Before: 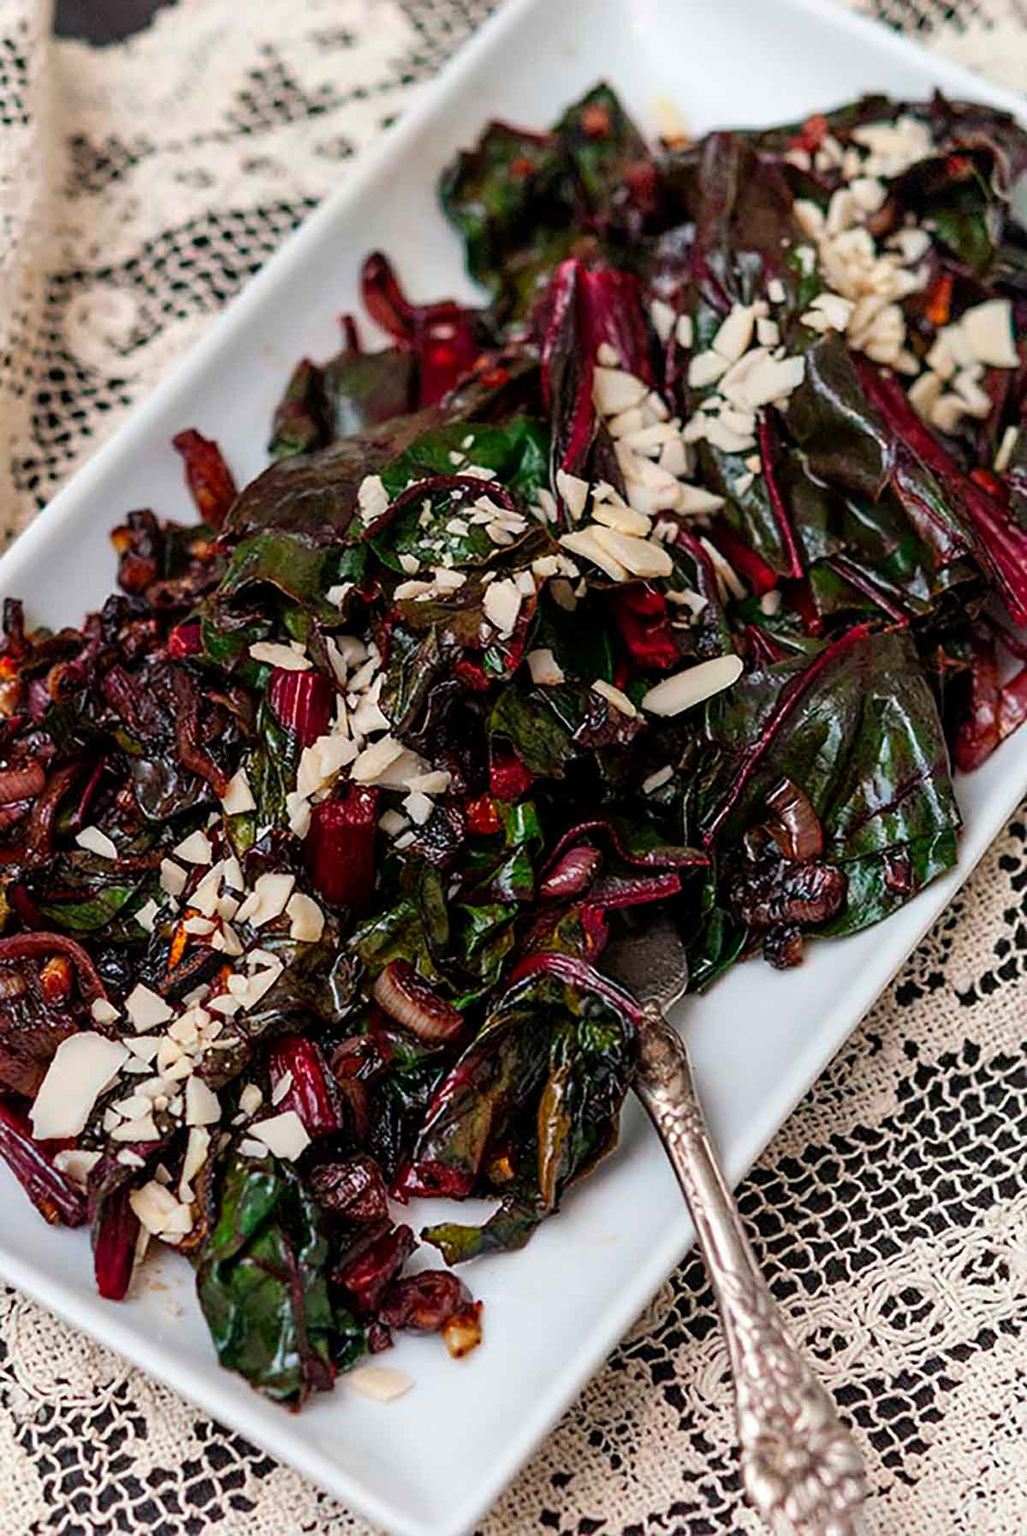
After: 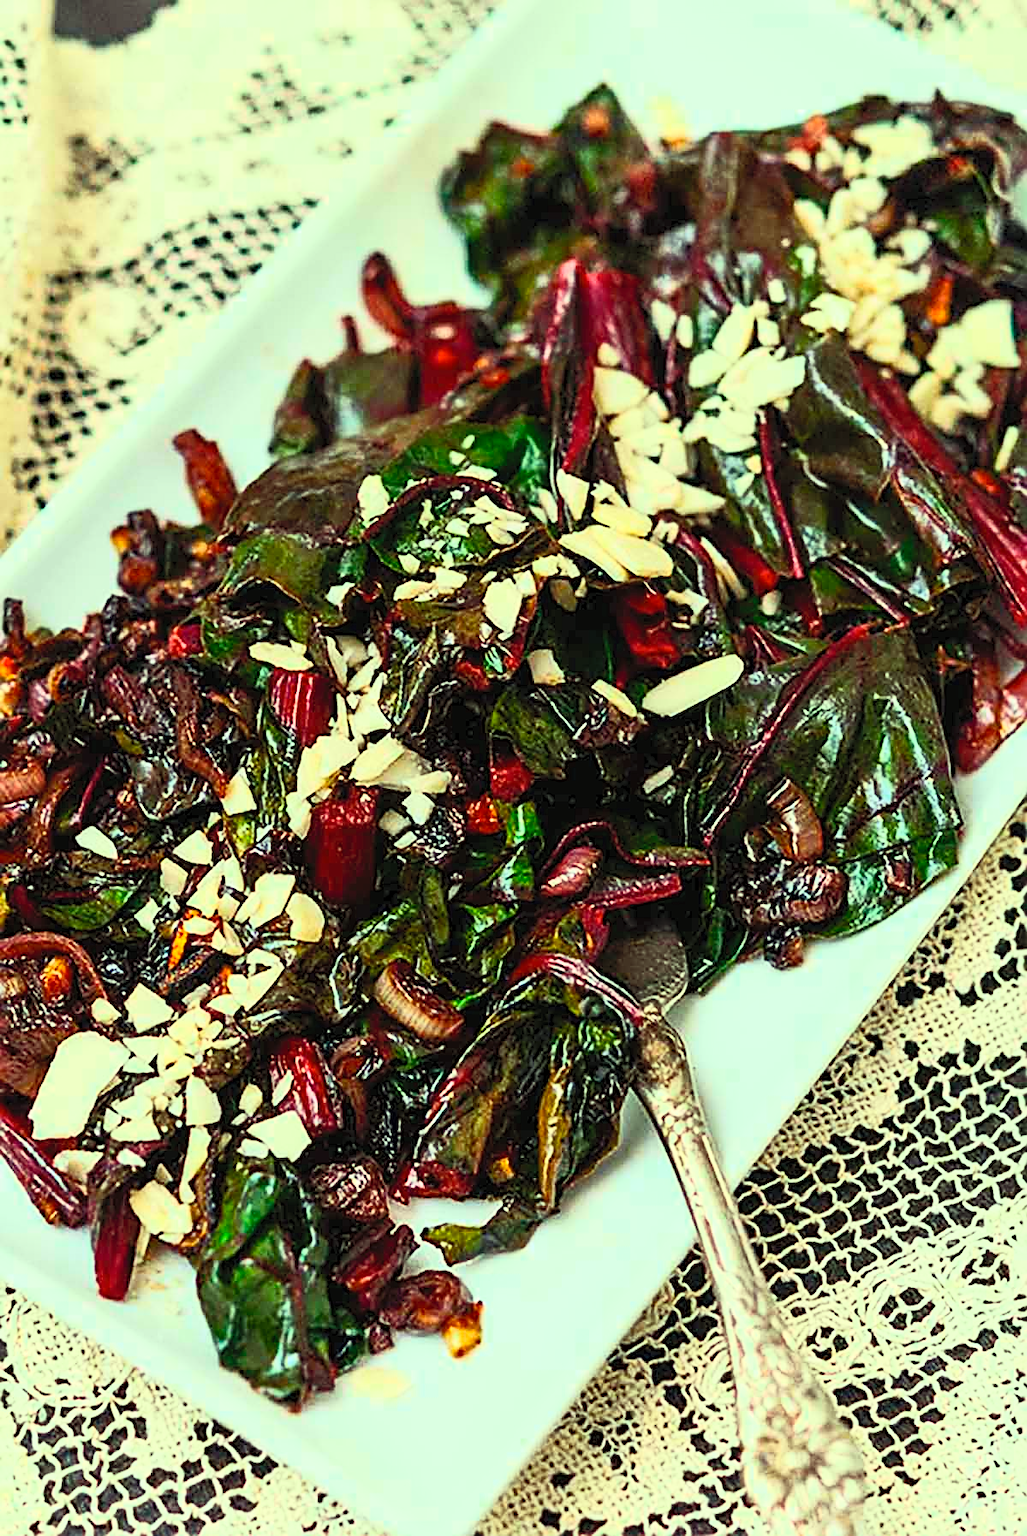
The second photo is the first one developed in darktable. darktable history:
sharpen: on, module defaults
tone equalizer: mask exposure compensation -0.506 EV
contrast brightness saturation: contrast 0.432, brightness 0.558, saturation -0.195
color correction: highlights a* -10.97, highlights b* 9.93, saturation 1.71
